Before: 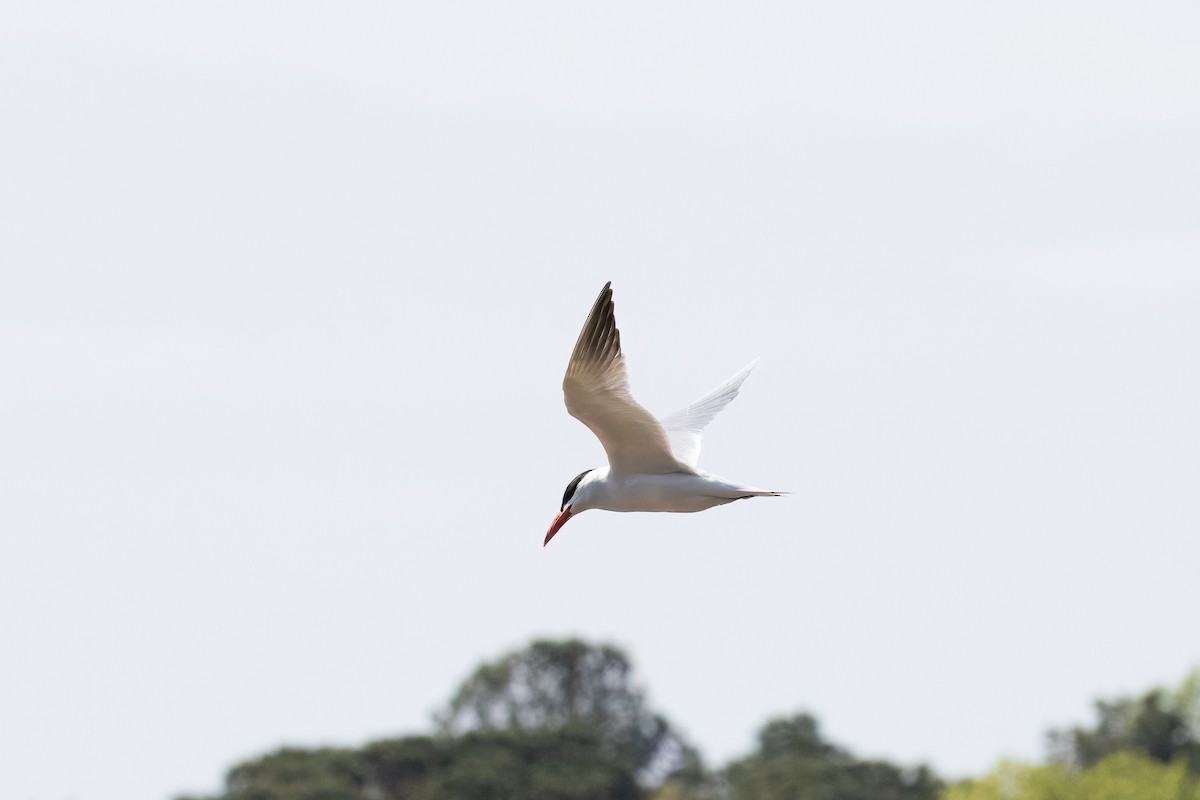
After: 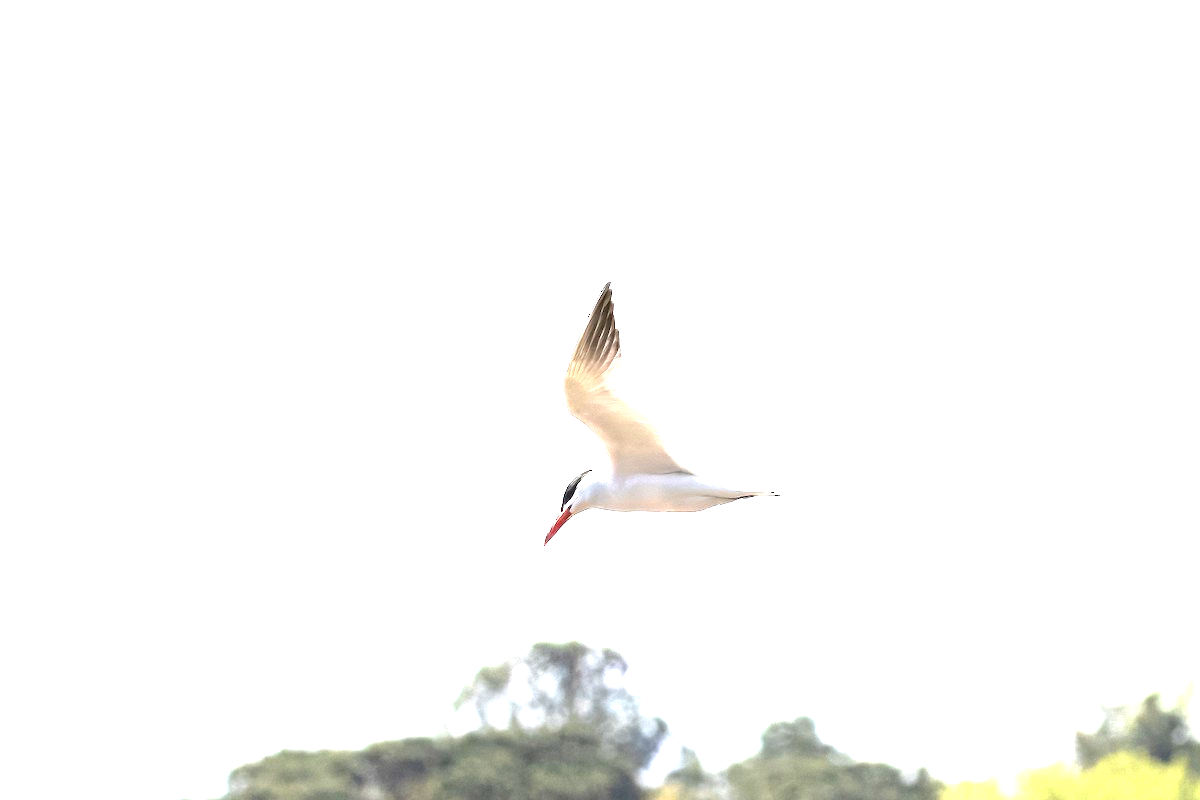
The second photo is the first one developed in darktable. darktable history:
tone equalizer: on, module defaults
exposure: black level correction 0, exposure 2 EV, compensate highlight preservation false
